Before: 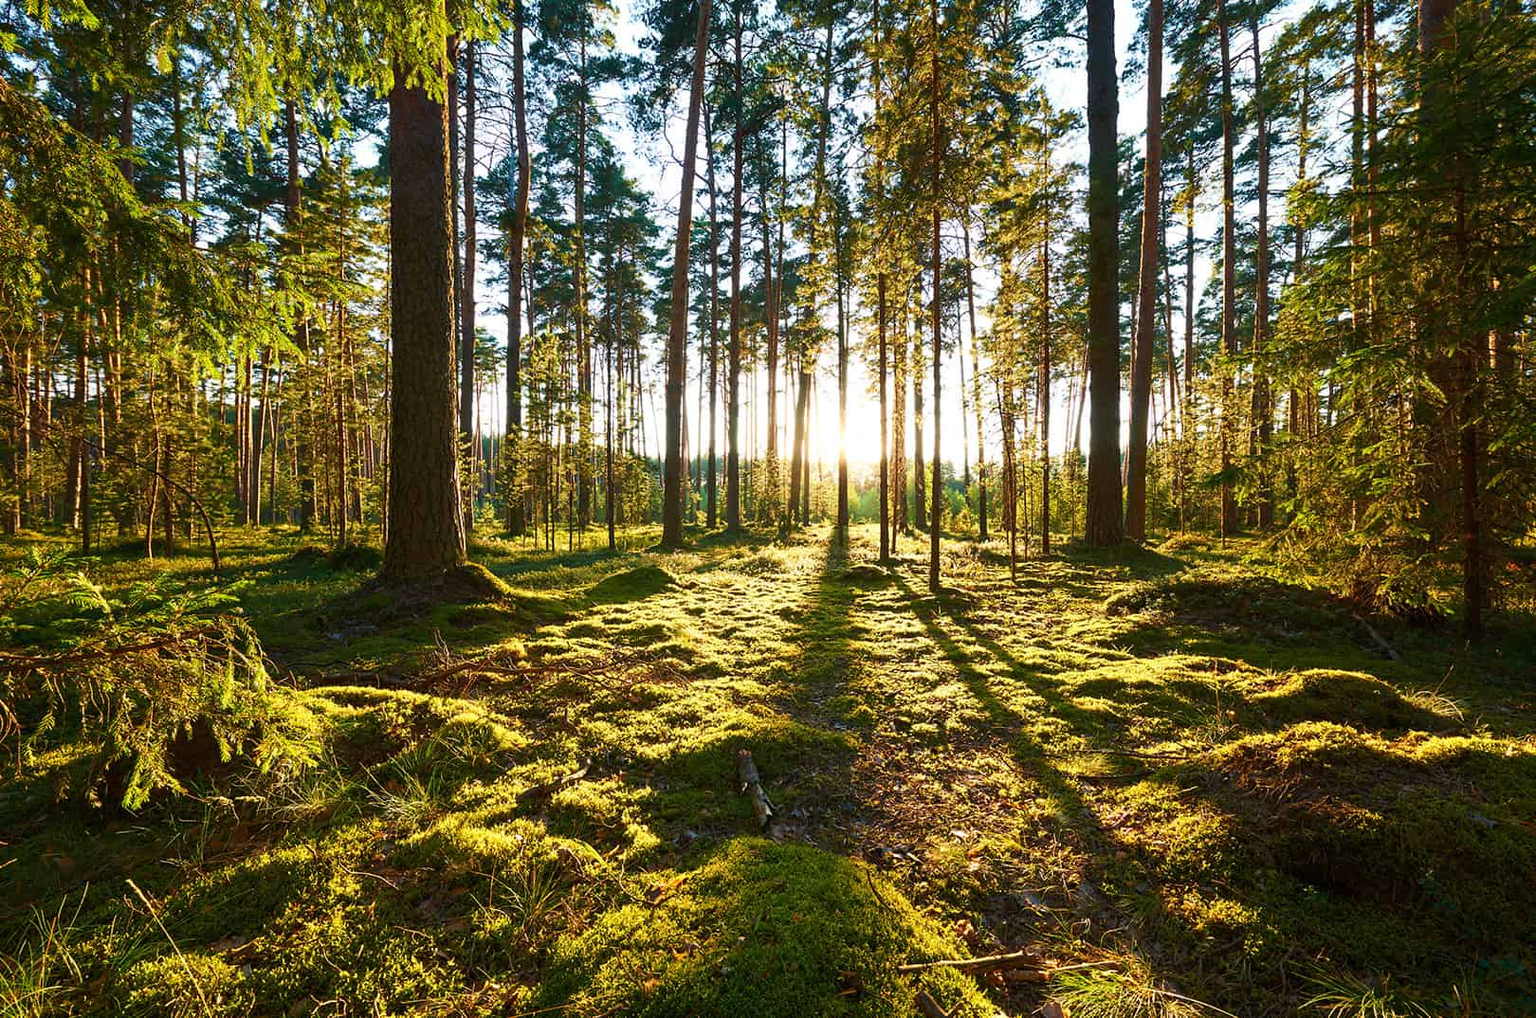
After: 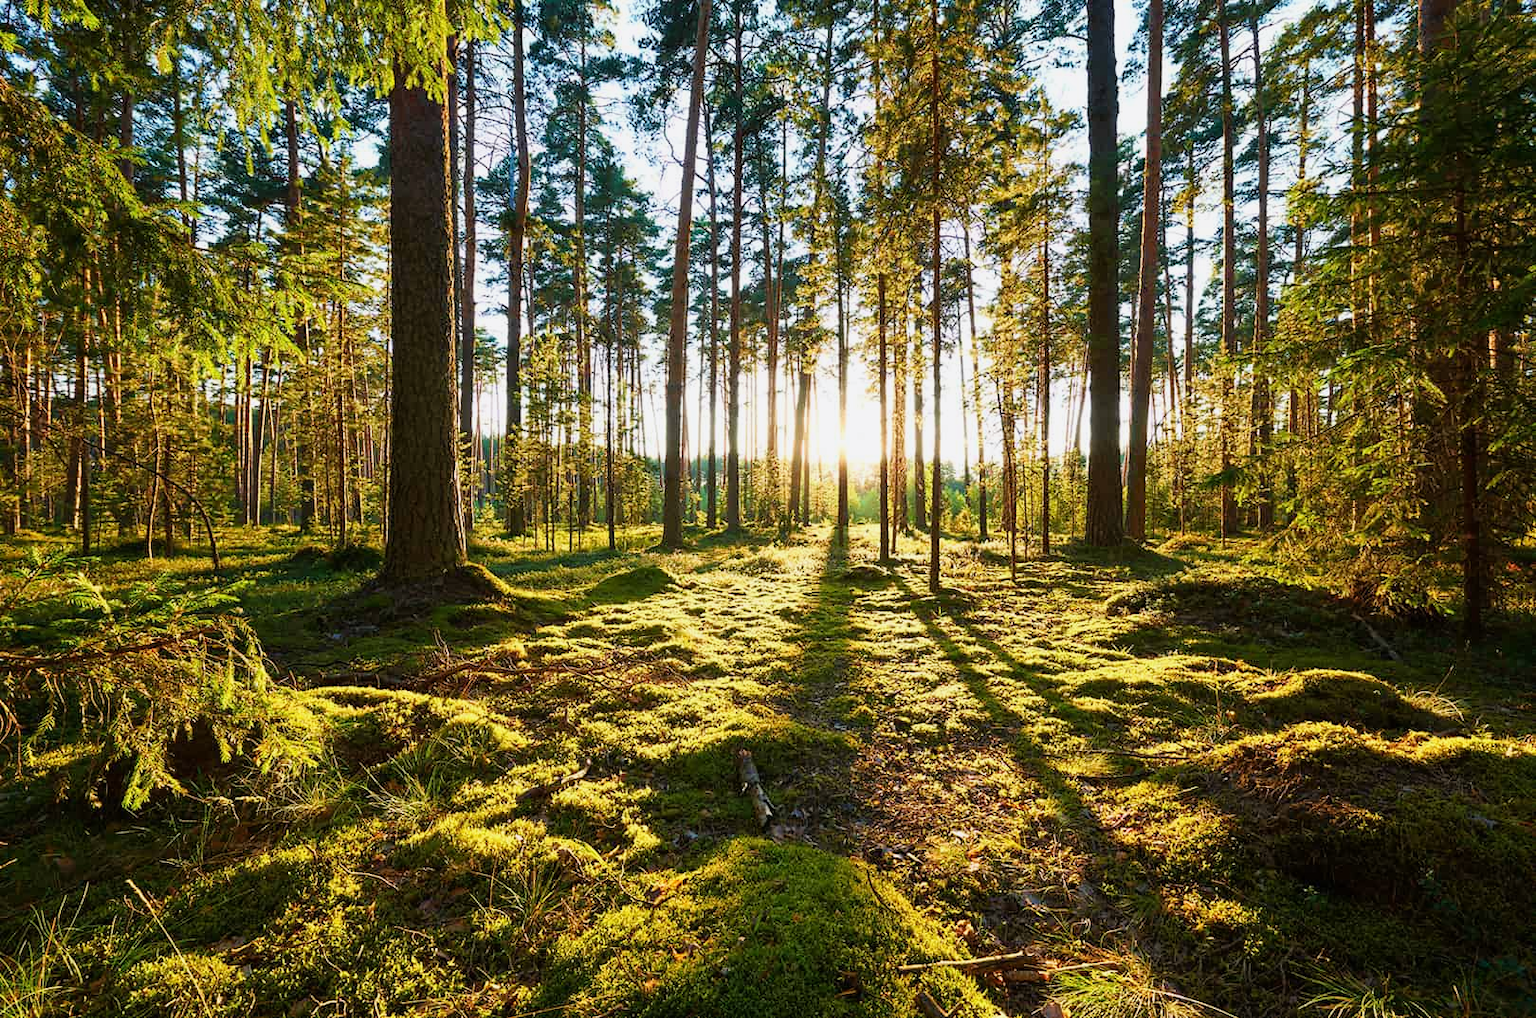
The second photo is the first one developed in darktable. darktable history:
color correction: highlights a* 0.07, highlights b* -0.678
tone curve: curves: ch0 [(0, 0) (0.07, 0.052) (0.23, 0.254) (0.486, 0.53) (0.822, 0.825) (0.994, 0.955)]; ch1 [(0, 0) (0.226, 0.261) (0.379, 0.442) (0.469, 0.472) (0.495, 0.495) (0.514, 0.504) (0.561, 0.568) (0.59, 0.612) (1, 1)]; ch2 [(0, 0) (0.269, 0.299) (0.459, 0.441) (0.498, 0.499) (0.523, 0.52) (0.586, 0.569) (0.635, 0.617) (0.659, 0.681) (0.718, 0.764) (1, 1)], color space Lab, linked channels, preserve colors none
